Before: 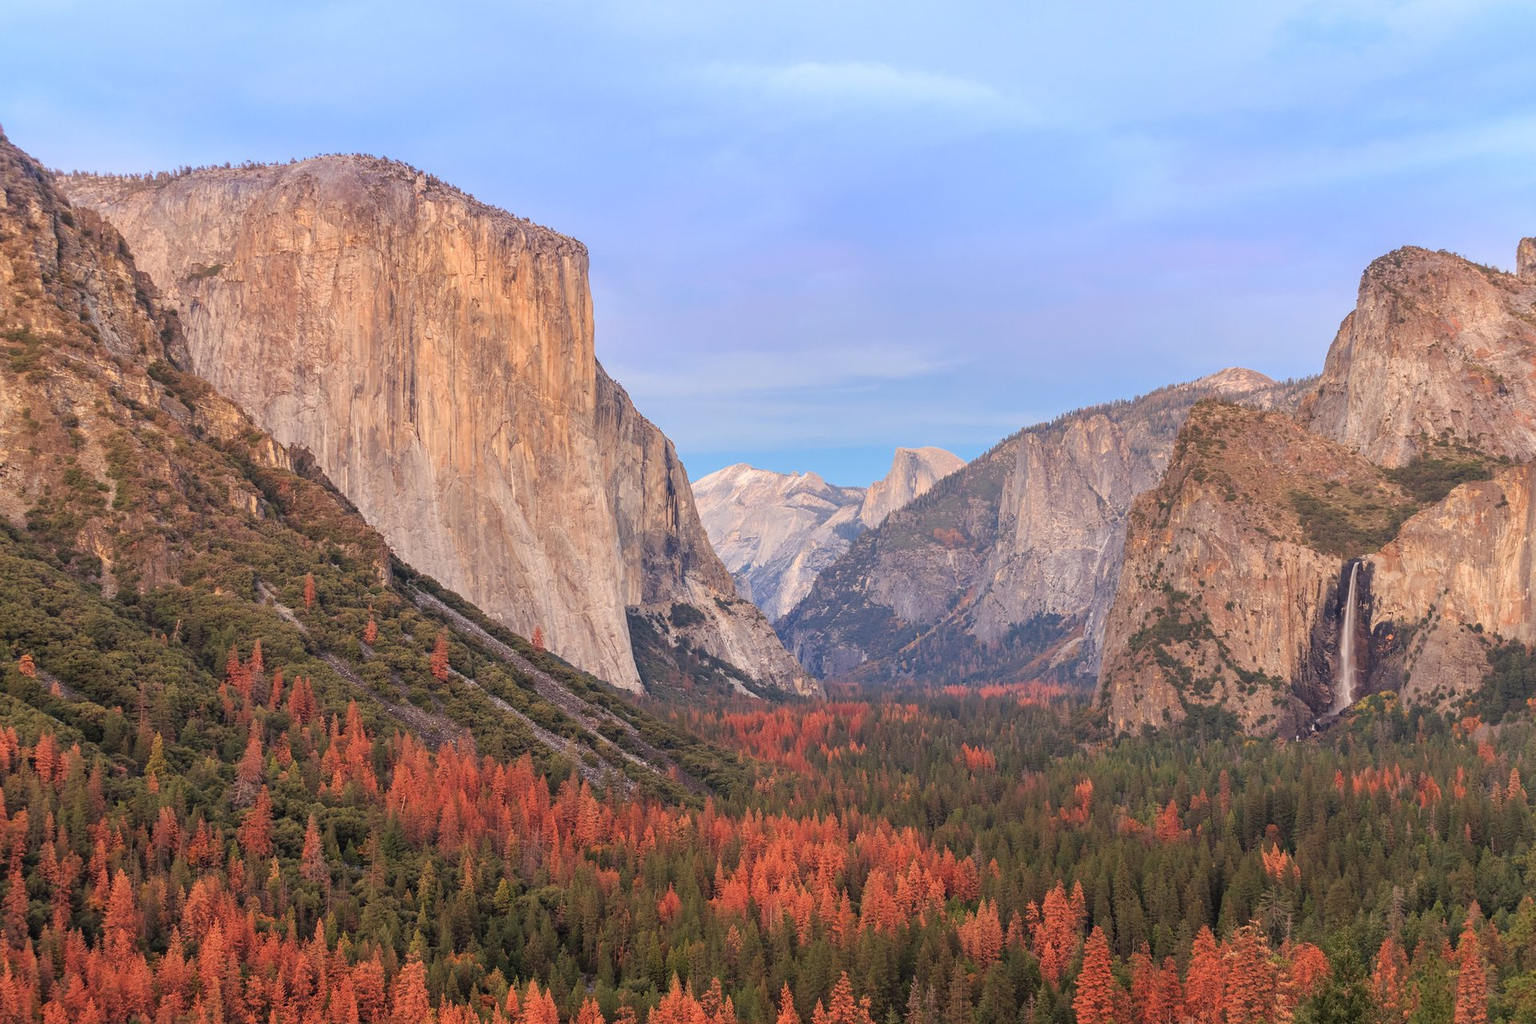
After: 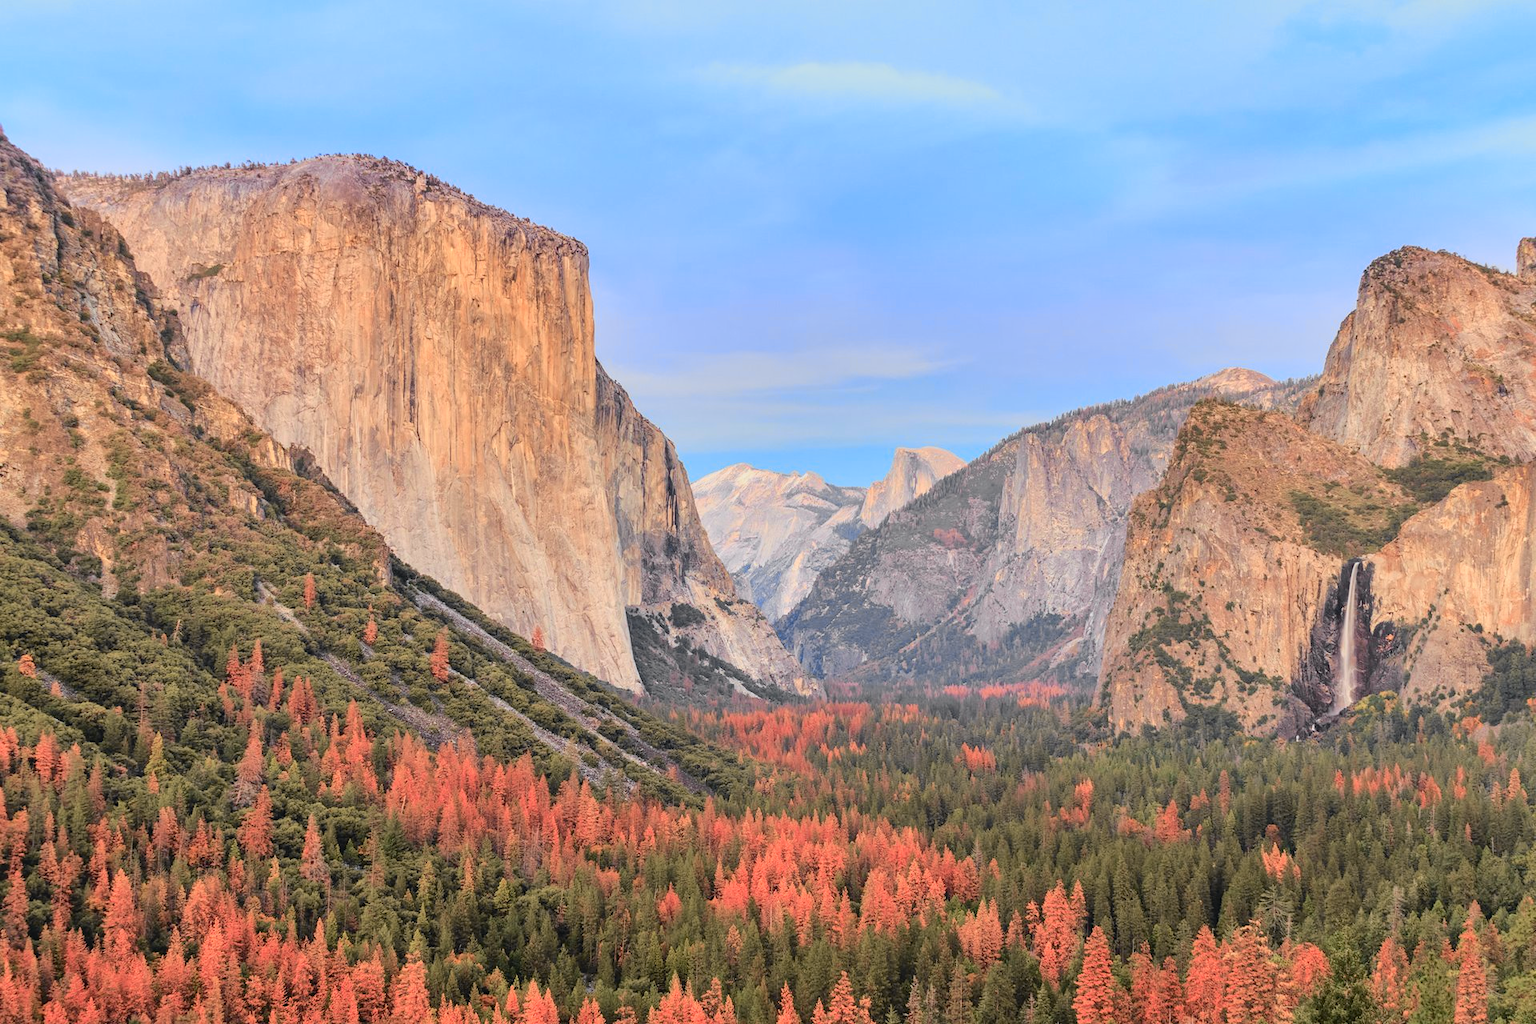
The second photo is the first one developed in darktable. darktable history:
tone curve: curves: ch0 [(0, 0.026) (0.104, 0.1) (0.233, 0.262) (0.398, 0.507) (0.498, 0.621) (0.65, 0.757) (0.835, 0.883) (1, 0.961)]; ch1 [(0, 0) (0.346, 0.307) (0.408, 0.369) (0.453, 0.457) (0.482, 0.476) (0.502, 0.498) (0.521, 0.507) (0.553, 0.554) (0.638, 0.646) (0.693, 0.727) (1, 1)]; ch2 [(0, 0) (0.366, 0.337) (0.434, 0.46) (0.485, 0.494) (0.5, 0.494) (0.511, 0.508) (0.537, 0.55) (0.579, 0.599) (0.663, 0.67) (1, 1)], color space Lab, independent channels, preserve colors none
shadows and highlights: shadows 59.94, shadows color adjustment 97.66%, soften with gaussian
